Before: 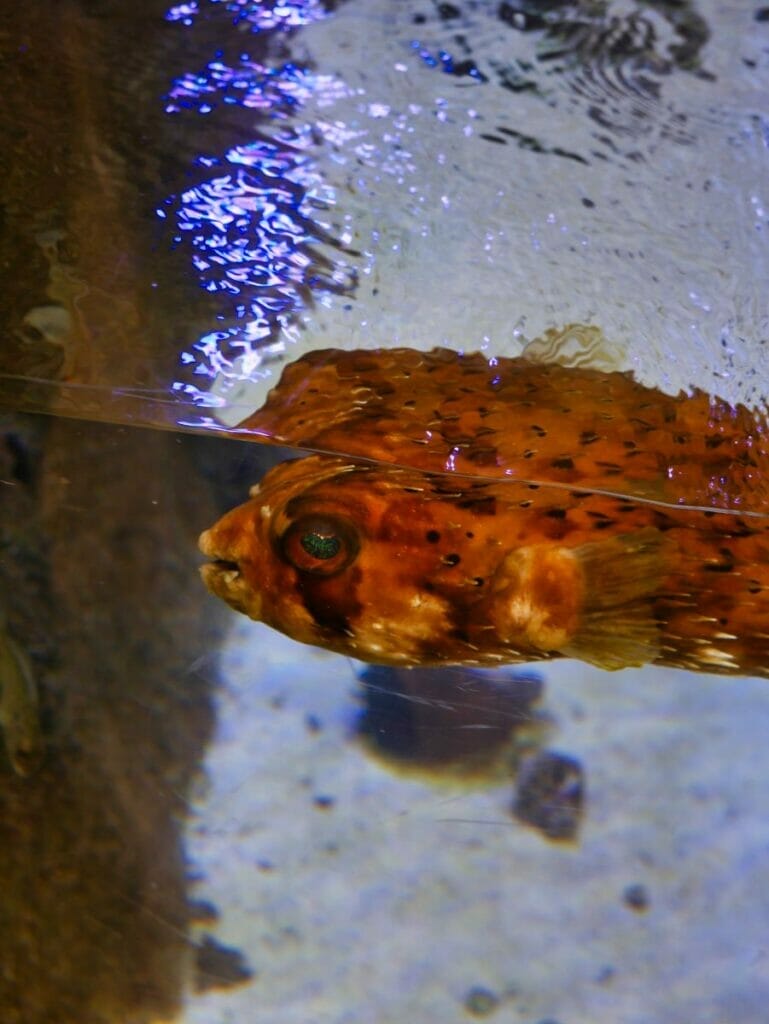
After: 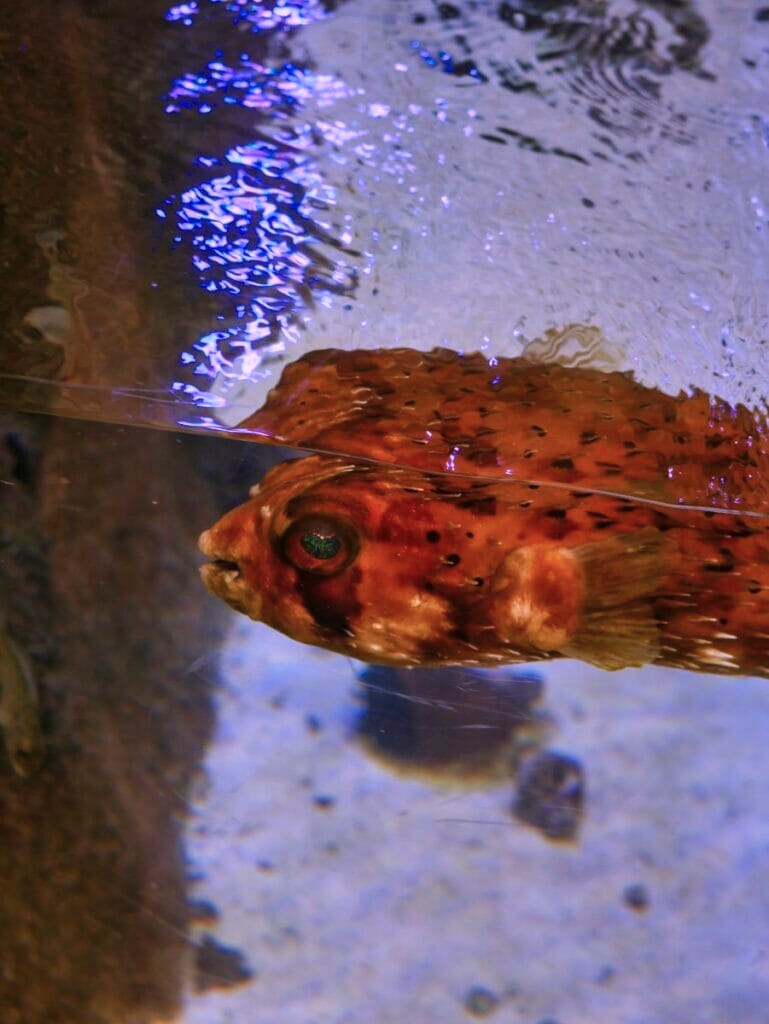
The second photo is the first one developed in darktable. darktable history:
local contrast: detail 110%
color correction: highlights a* 15.31, highlights b* -20.04
